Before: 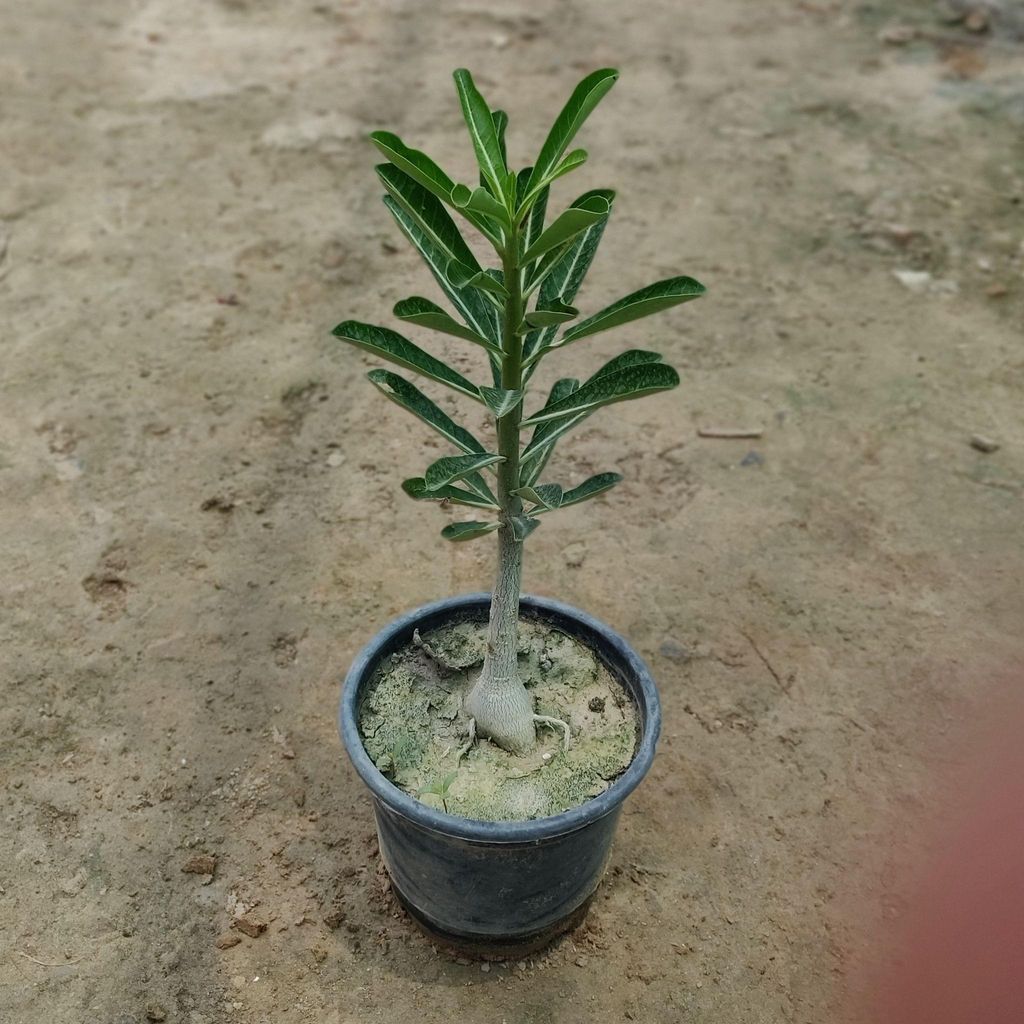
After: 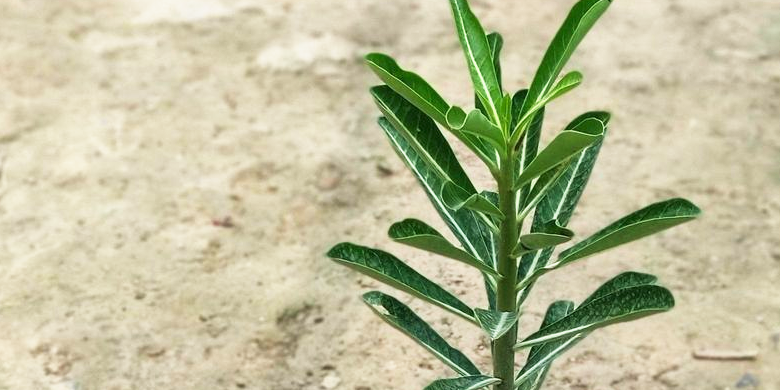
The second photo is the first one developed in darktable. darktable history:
crop: left 0.579%, top 7.627%, right 23.167%, bottom 54.275%
base curve: curves: ch0 [(0, 0) (0.495, 0.917) (1, 1)], preserve colors none
